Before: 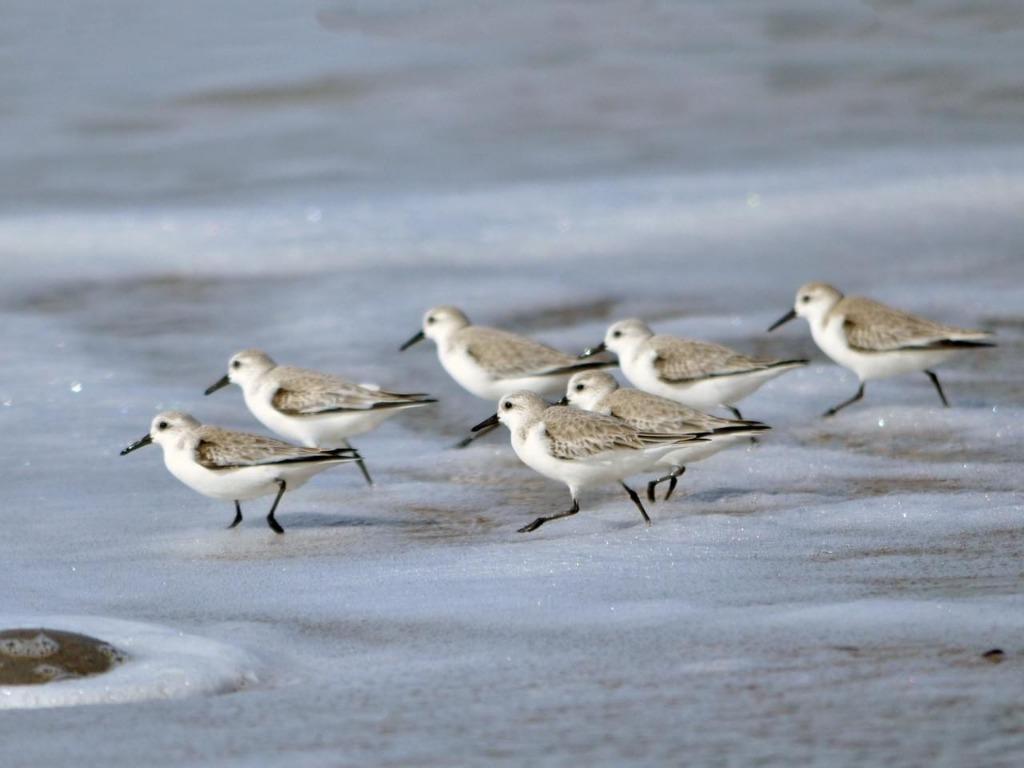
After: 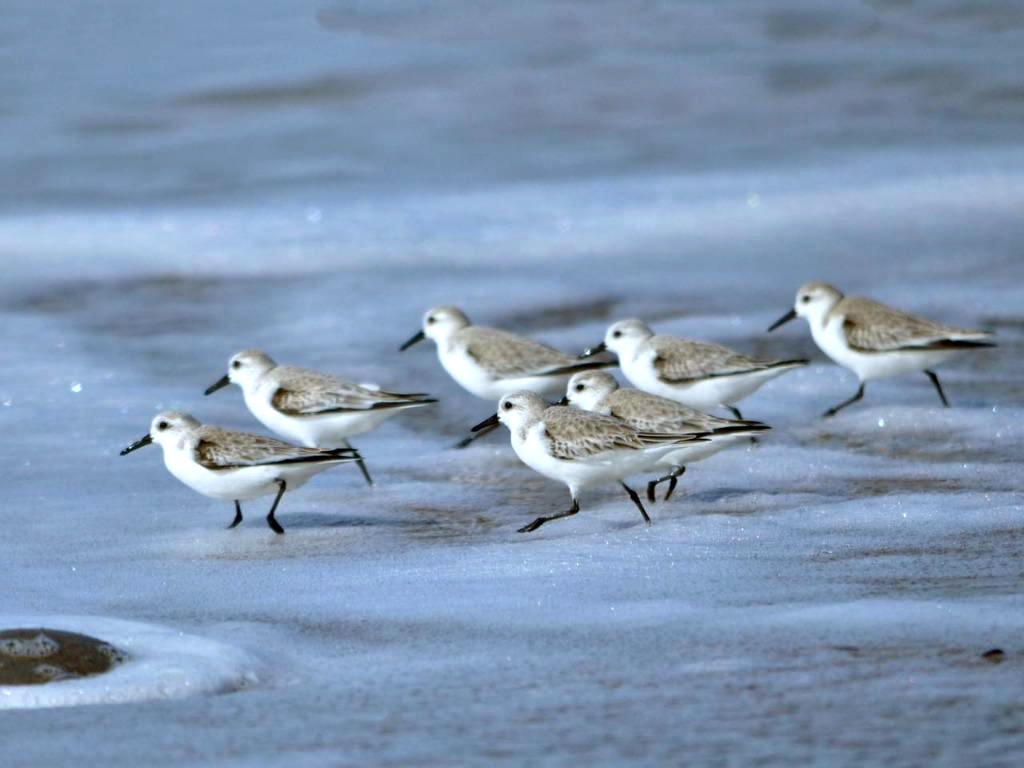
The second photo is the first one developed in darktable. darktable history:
color calibration: illuminant custom, x 0.368, y 0.373, temperature 4330.32 K
contrast brightness saturation: contrast 0.07, brightness -0.13, saturation 0.06
exposure: exposure 0.2 EV, compensate highlight preservation false
